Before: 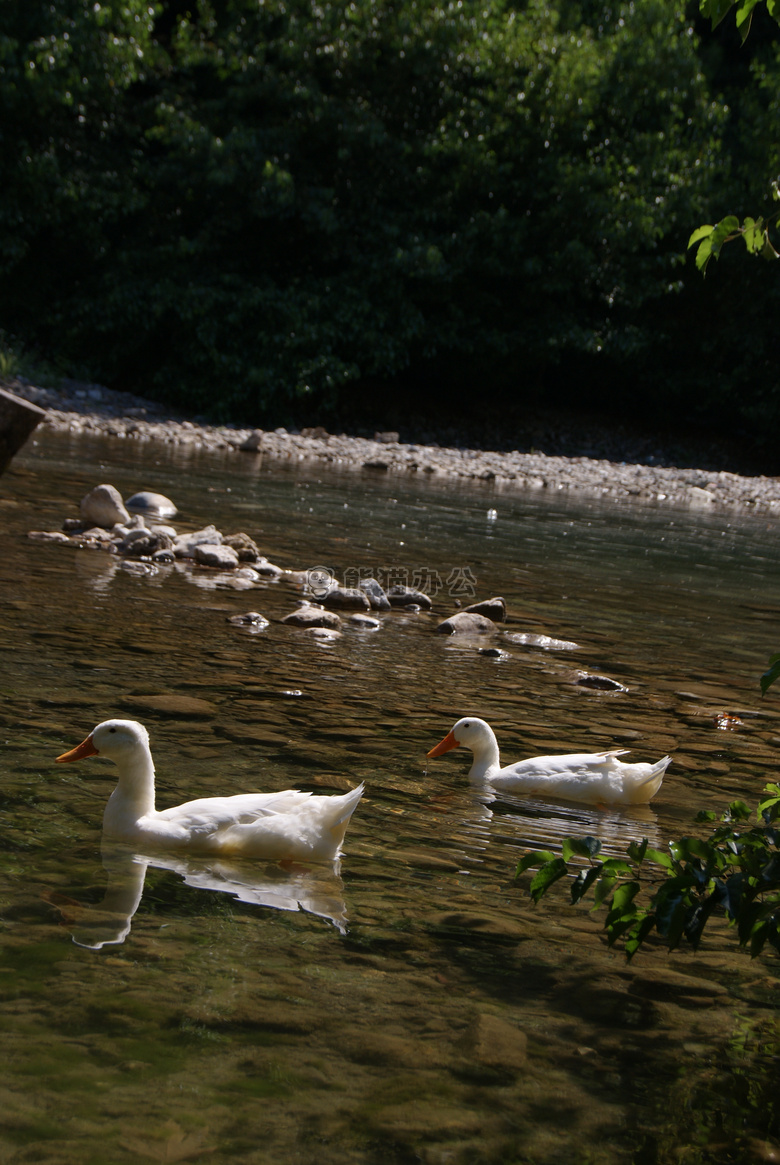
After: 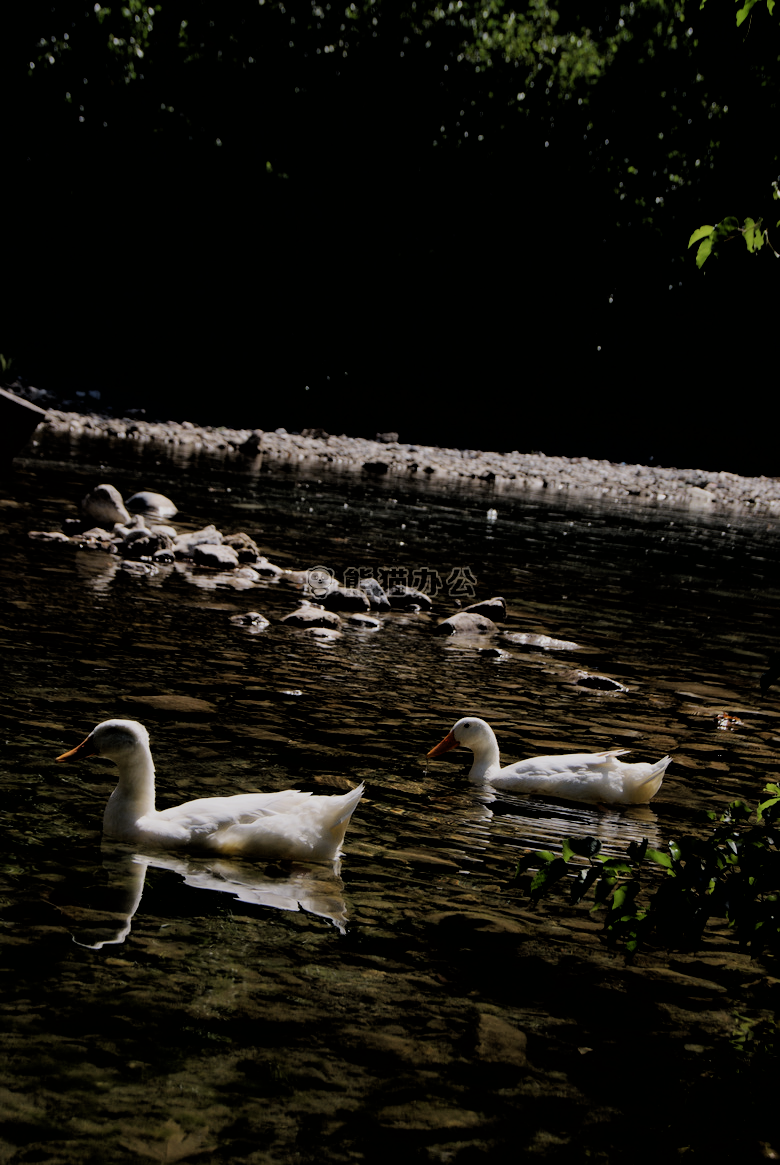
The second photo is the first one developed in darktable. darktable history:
filmic rgb: black relative exposure -2.8 EV, white relative exposure 4.56 EV, threshold 2.98 EV, hardness 1.76, contrast 1.253, enable highlight reconstruction true
